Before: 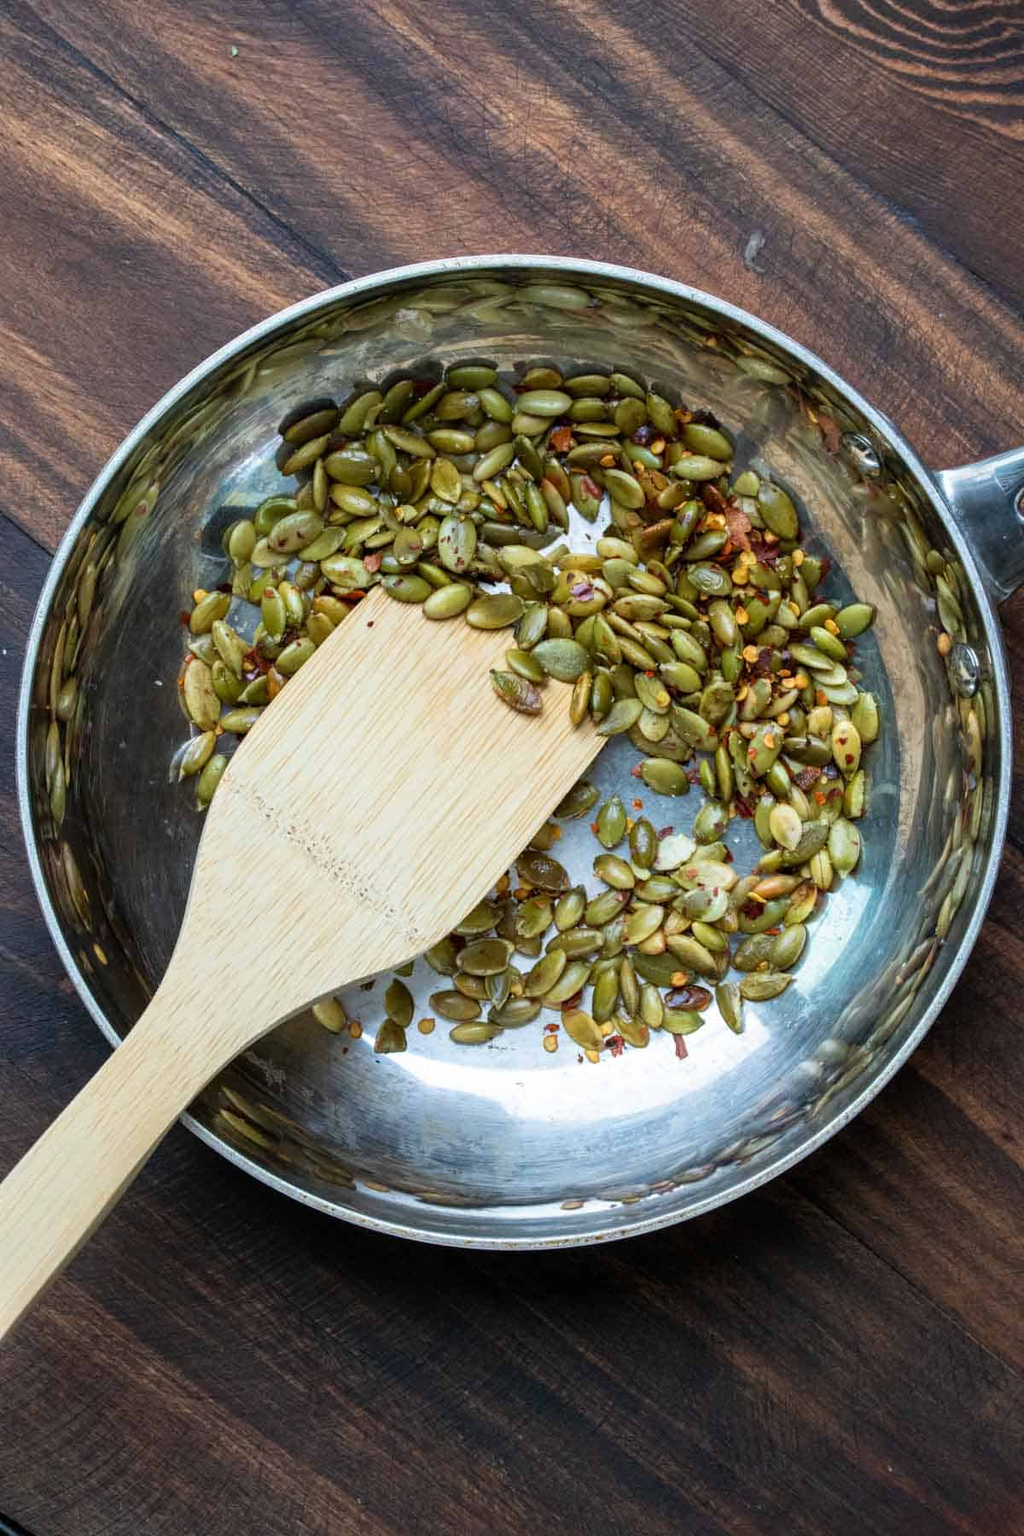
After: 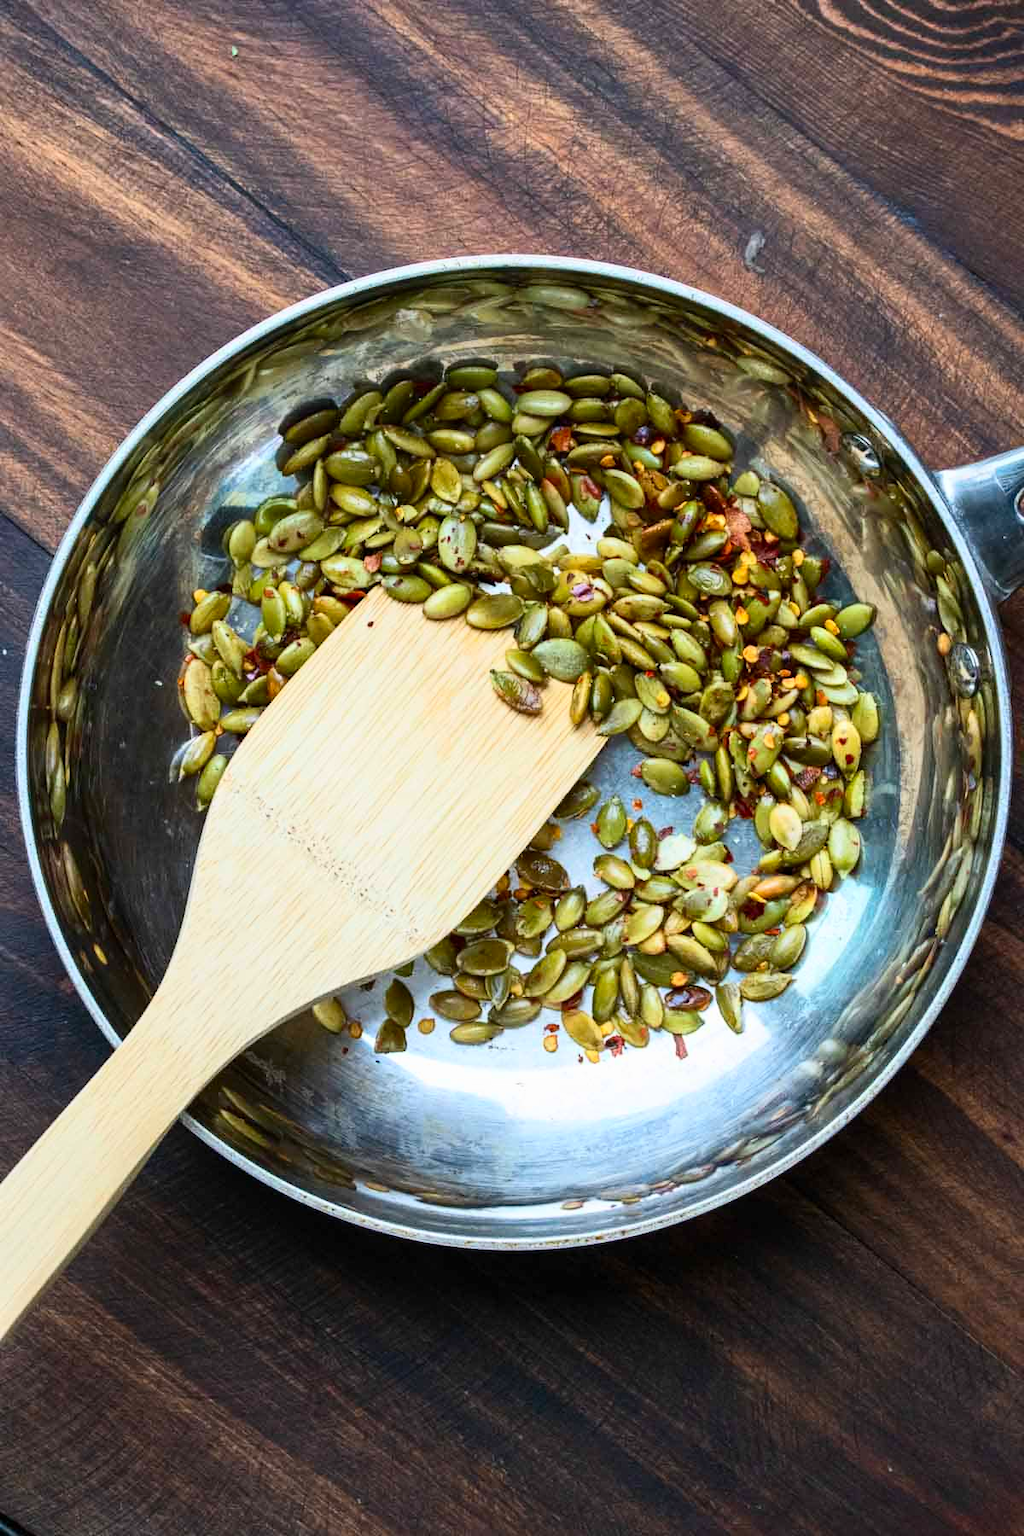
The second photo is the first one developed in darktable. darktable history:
exposure: exposure -0.052 EV, compensate exposure bias true, compensate highlight preservation false
contrast brightness saturation: contrast 0.234, brightness 0.111, saturation 0.294
